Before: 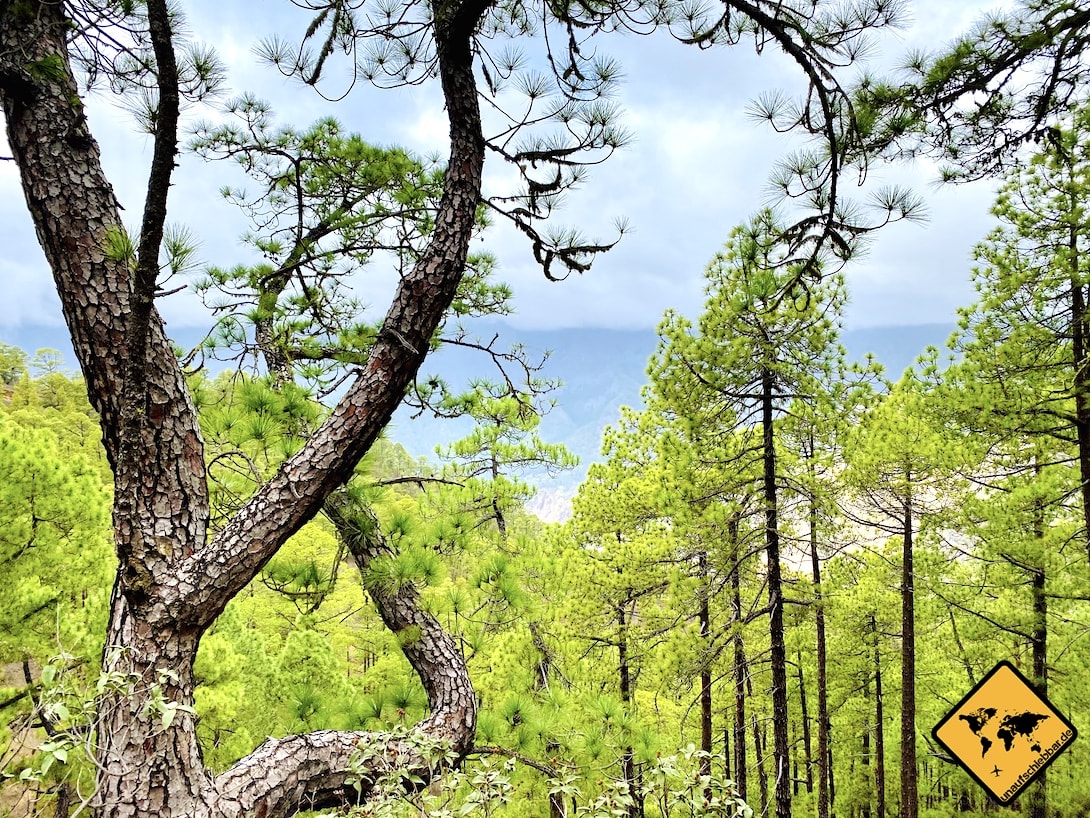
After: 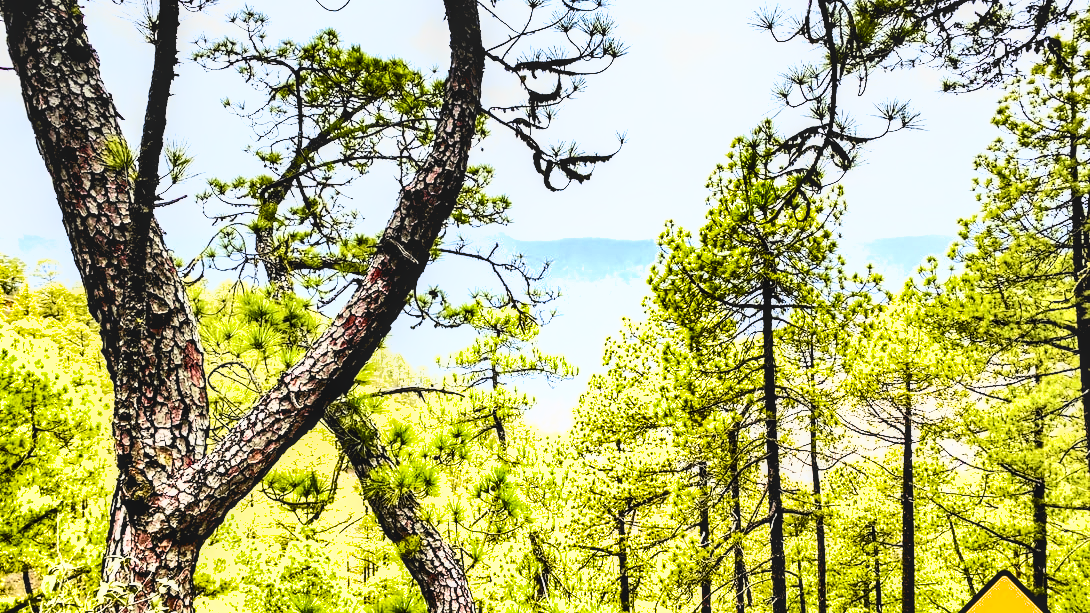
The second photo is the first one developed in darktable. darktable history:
crop: top 11.038%, bottom 13.962%
tone equalizer: -8 EV -0.75 EV, -7 EV -0.7 EV, -6 EV -0.6 EV, -5 EV -0.4 EV, -3 EV 0.4 EV, -2 EV 0.6 EV, -1 EV 0.7 EV, +0 EV 0.75 EV, edges refinement/feathering 500, mask exposure compensation -1.57 EV, preserve details no
rgb levels: levels [[0.013, 0.434, 0.89], [0, 0.5, 1], [0, 0.5, 1]]
contrast brightness saturation: contrast 0.15, brightness 0.05
local contrast: on, module defaults
shadows and highlights: radius 108.52, shadows 40.68, highlights -72.88, low approximation 0.01, soften with gaussian
tone curve: curves: ch0 [(0, 0.036) (0.119, 0.115) (0.466, 0.498) (0.715, 0.767) (0.817, 0.865) (1, 0.998)]; ch1 [(0, 0) (0.377, 0.416) (0.44, 0.461) (0.487, 0.49) (0.514, 0.517) (0.536, 0.577) (0.66, 0.724) (1, 1)]; ch2 [(0, 0) (0.38, 0.405) (0.463, 0.443) (0.492, 0.486) (0.526, 0.541) (0.578, 0.598) (0.653, 0.698) (1, 1)], color space Lab, independent channels, preserve colors none
